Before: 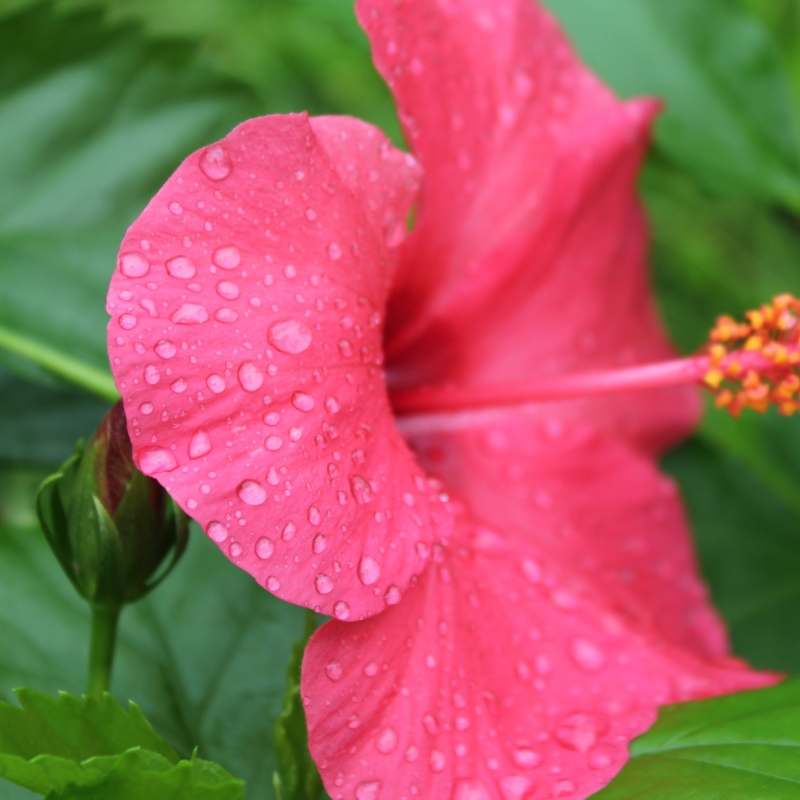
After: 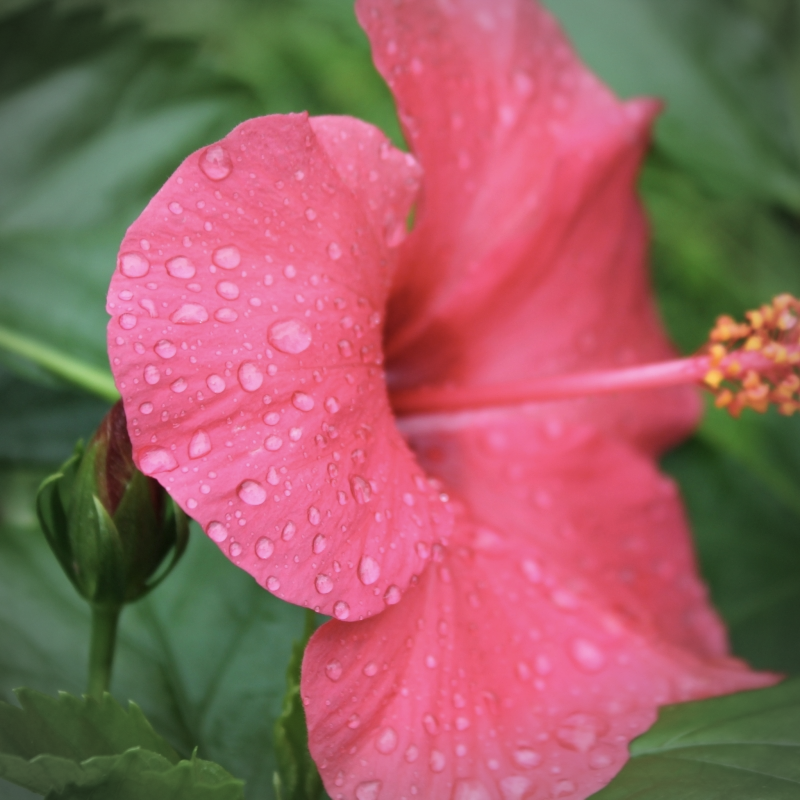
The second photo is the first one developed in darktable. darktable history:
contrast brightness saturation: saturation -0.17
vignetting: automatic ratio true
